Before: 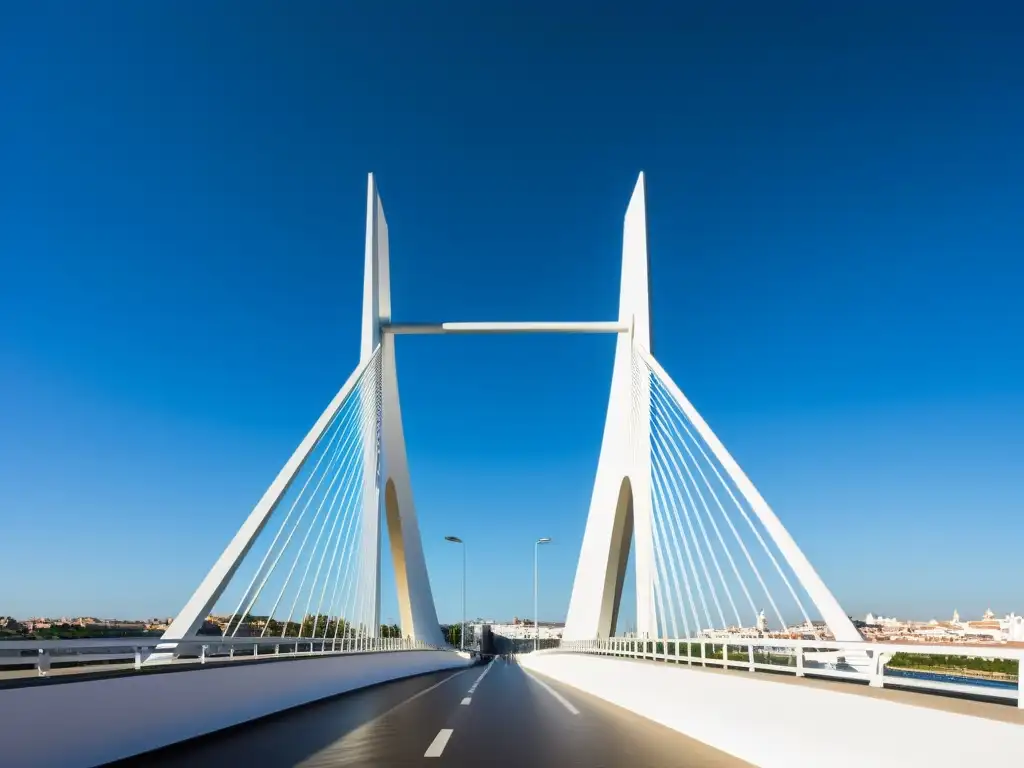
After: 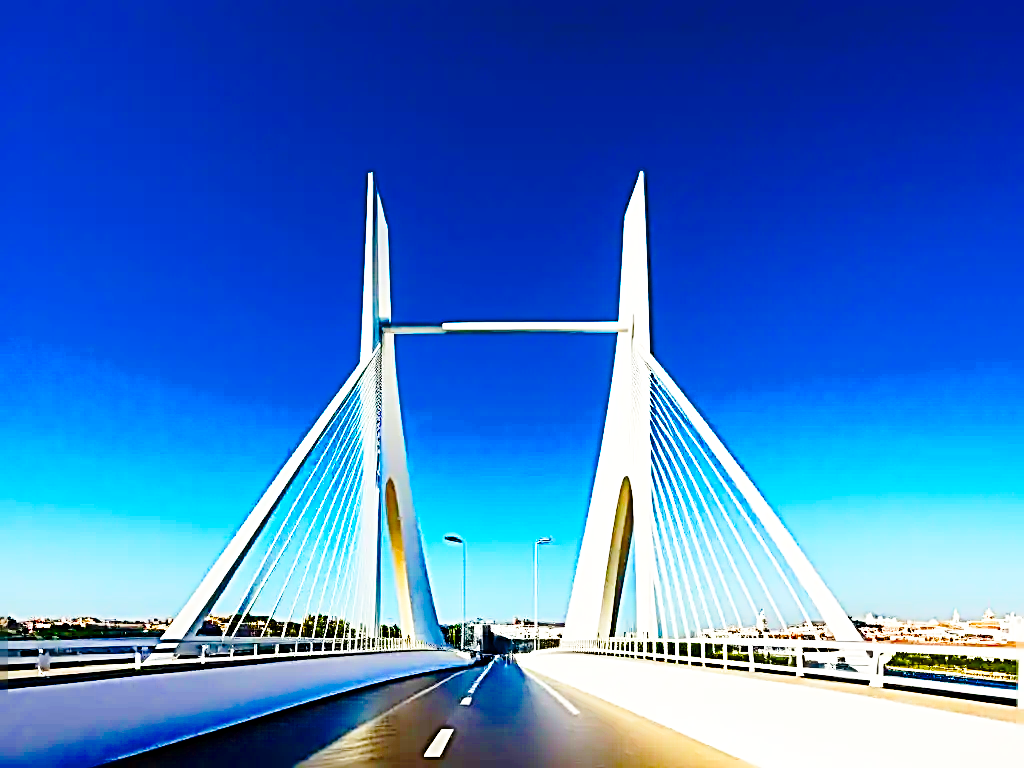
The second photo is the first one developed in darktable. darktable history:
sharpen: radius 3.195, amount 1.742
color balance rgb: highlights gain › luminance 6.466%, highlights gain › chroma 1.261%, highlights gain › hue 91.31°, linear chroma grading › global chroma 15.037%, perceptual saturation grading › global saturation 20%, perceptual saturation grading › highlights -25.815%, perceptual saturation grading › shadows 49.858%, perceptual brilliance grading › mid-tones 11.09%, perceptual brilliance grading › shadows 15.142%, global vibrance 15.797%, saturation formula JzAzBz (2021)
contrast brightness saturation: contrast 0.094, saturation 0.282
base curve: curves: ch0 [(0, 0) (0.028, 0.03) (0.121, 0.232) (0.46, 0.748) (0.859, 0.968) (1, 1)], preserve colors none
